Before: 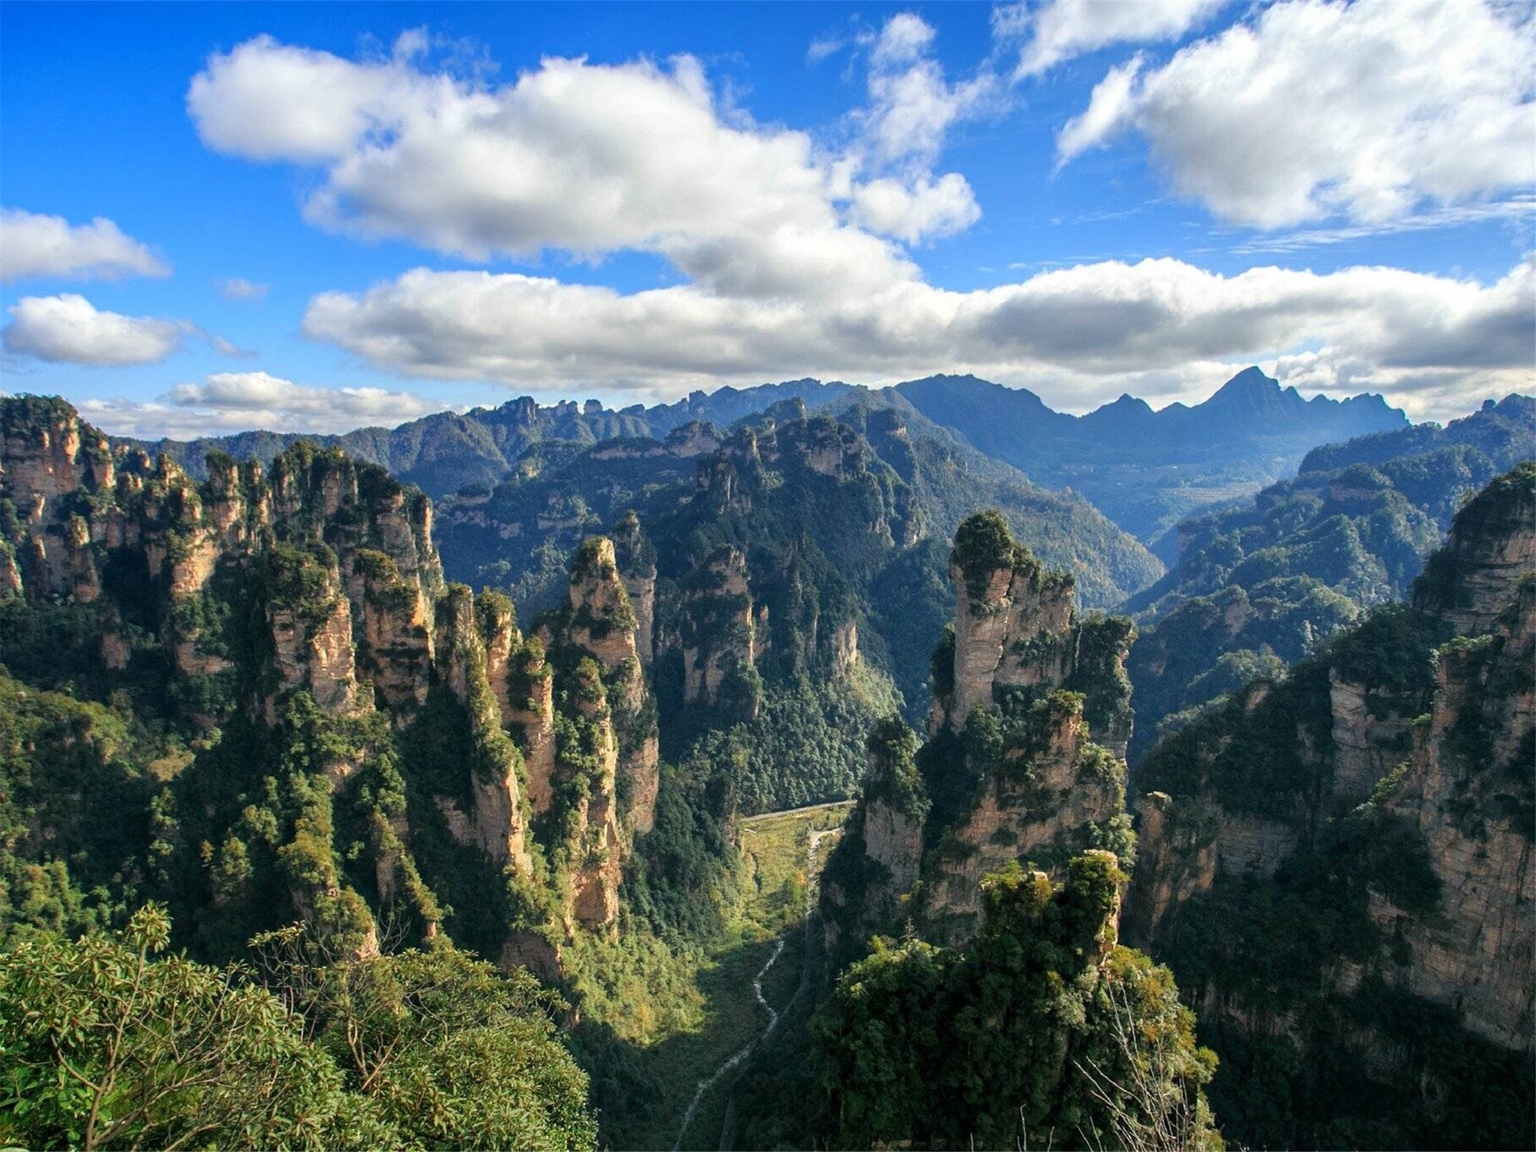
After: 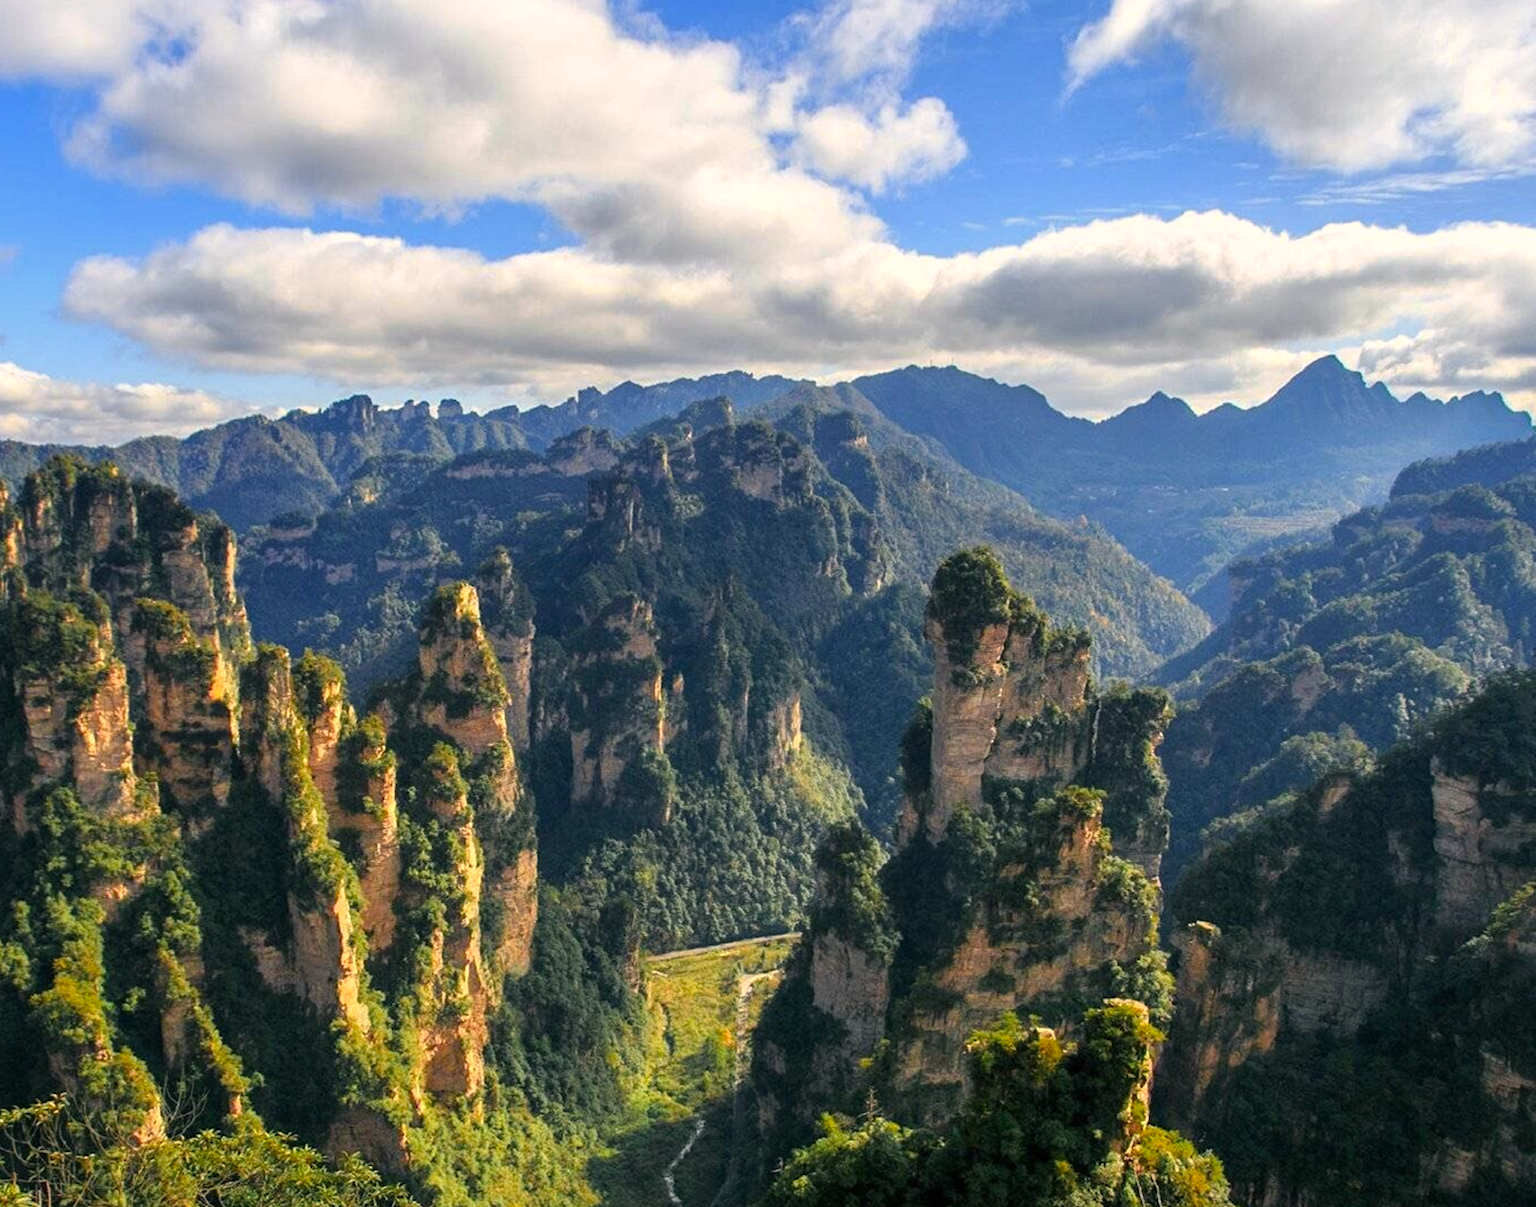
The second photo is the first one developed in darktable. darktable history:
crop: left 16.649%, top 8.704%, right 8.207%, bottom 12.576%
color correction: highlights a* 3.57, highlights b* 5.15
exposure: compensate highlight preservation false
color zones: curves: ch0 [(0.224, 0.526) (0.75, 0.5)]; ch1 [(0.055, 0.526) (0.224, 0.761) (0.377, 0.526) (0.75, 0.5)]
